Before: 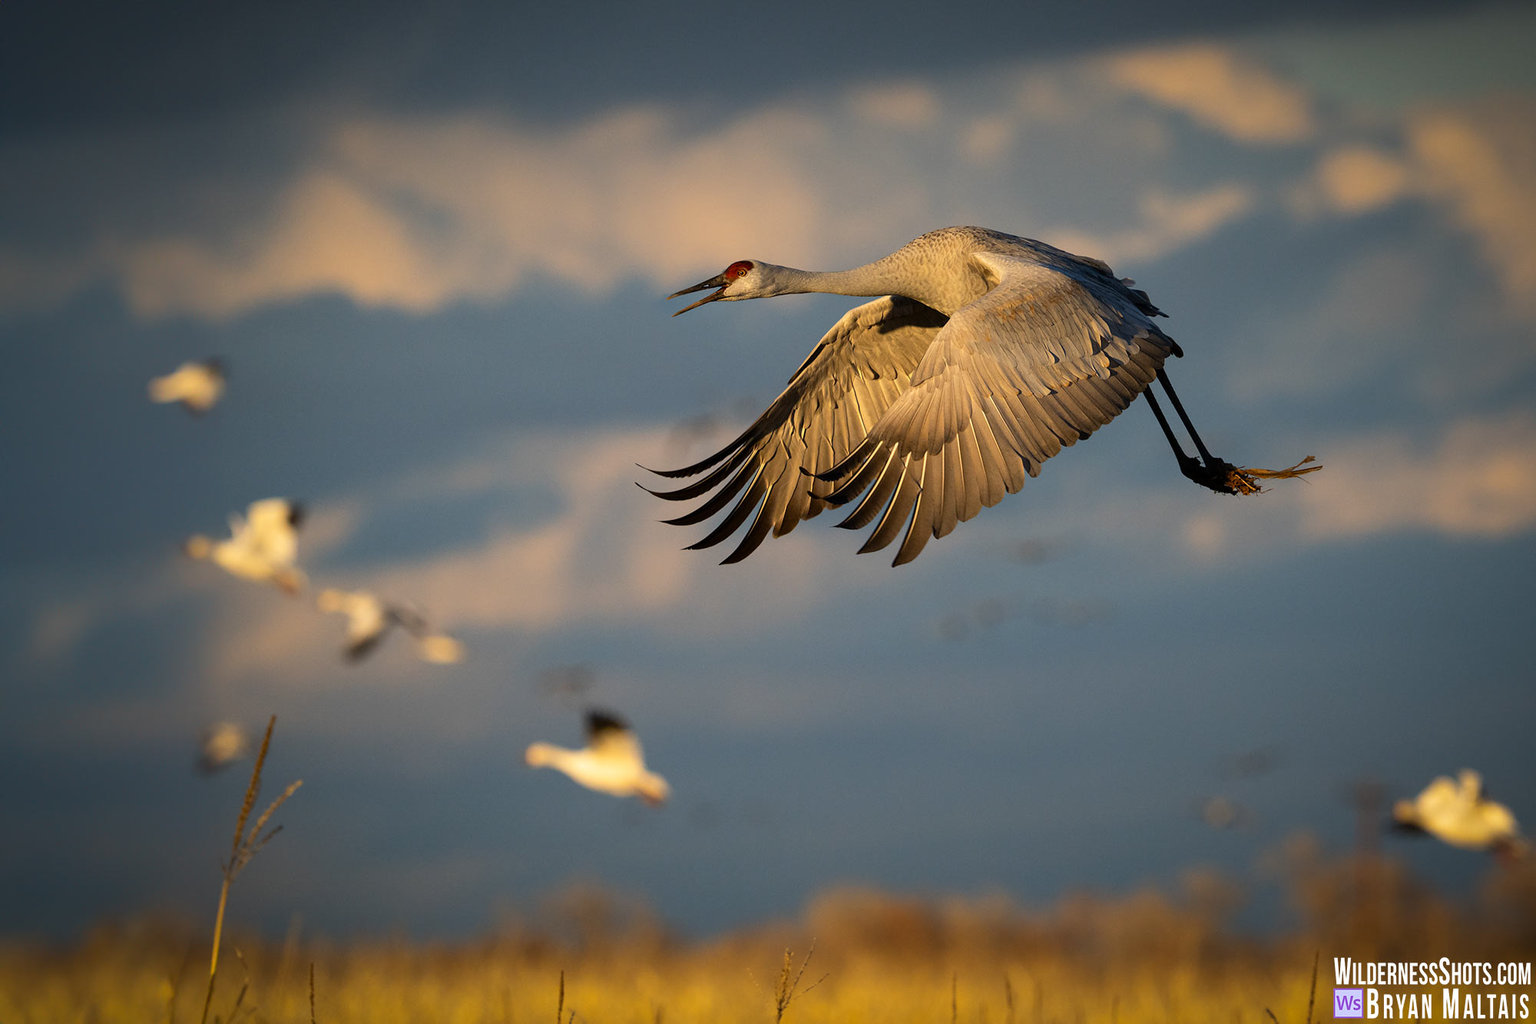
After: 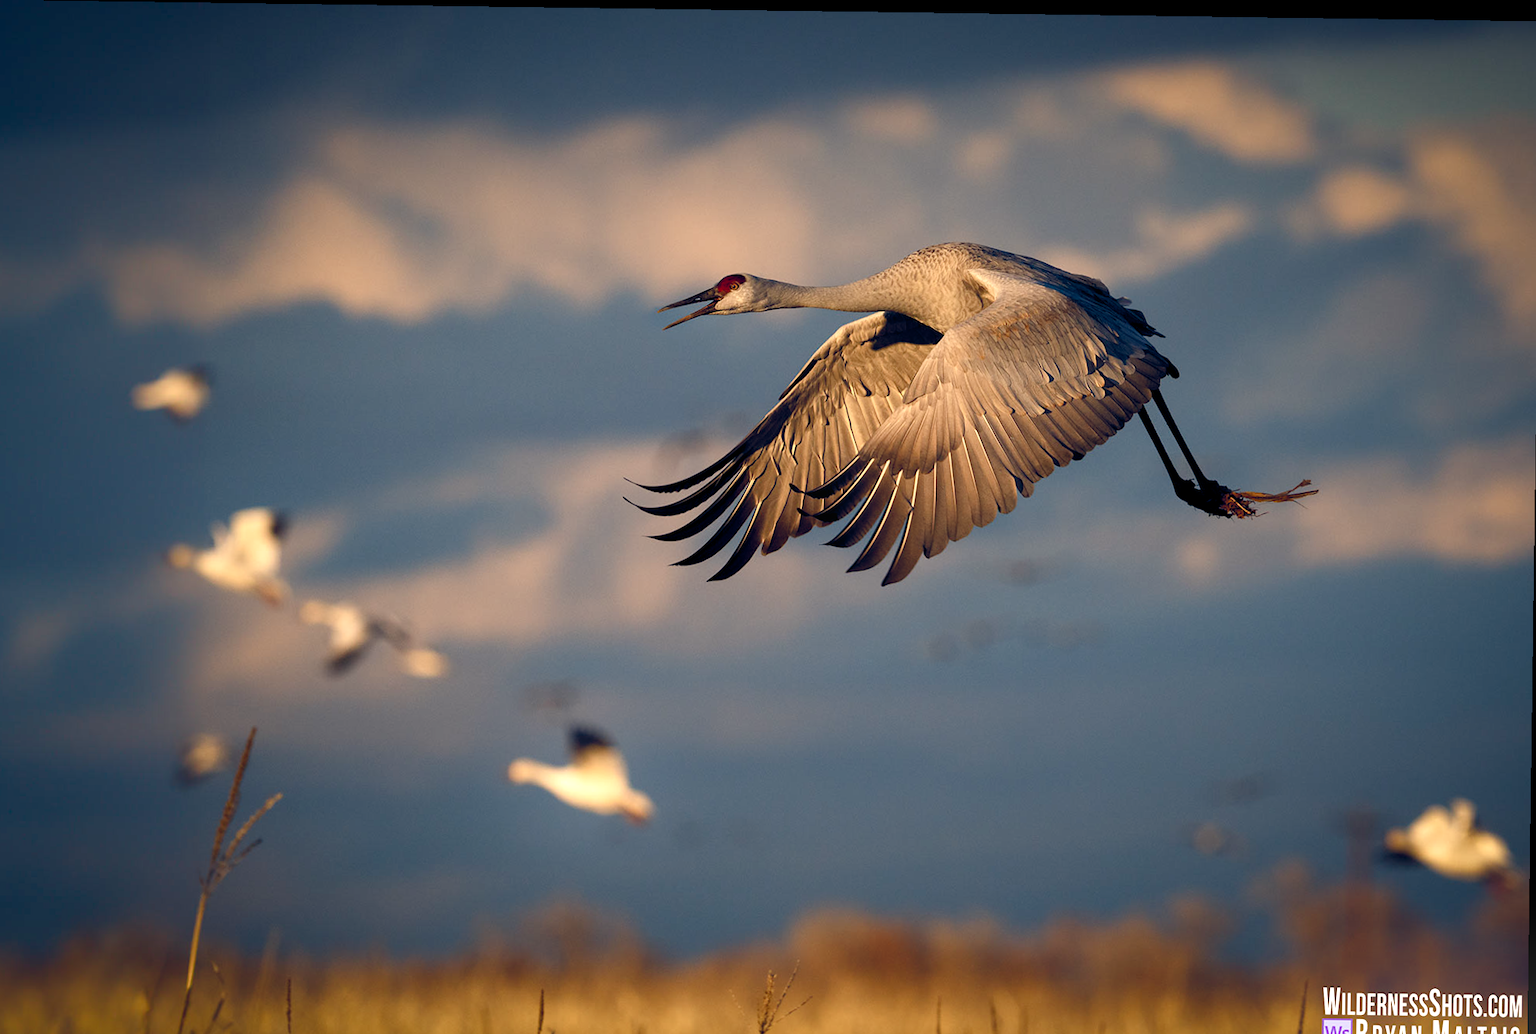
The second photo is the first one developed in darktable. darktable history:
crop: left 1.743%, right 0.268%, bottom 2.011%
rotate and perspective: rotation 0.8°, automatic cropping off
bloom: size 15%, threshold 97%, strength 7%
color balance rgb: highlights gain › chroma 2.94%, highlights gain › hue 60.57°, global offset › chroma 0.25%, global offset › hue 256.52°, perceptual saturation grading › global saturation 20%, perceptual saturation grading › highlights -50%, perceptual saturation grading › shadows 30%, contrast 15%
